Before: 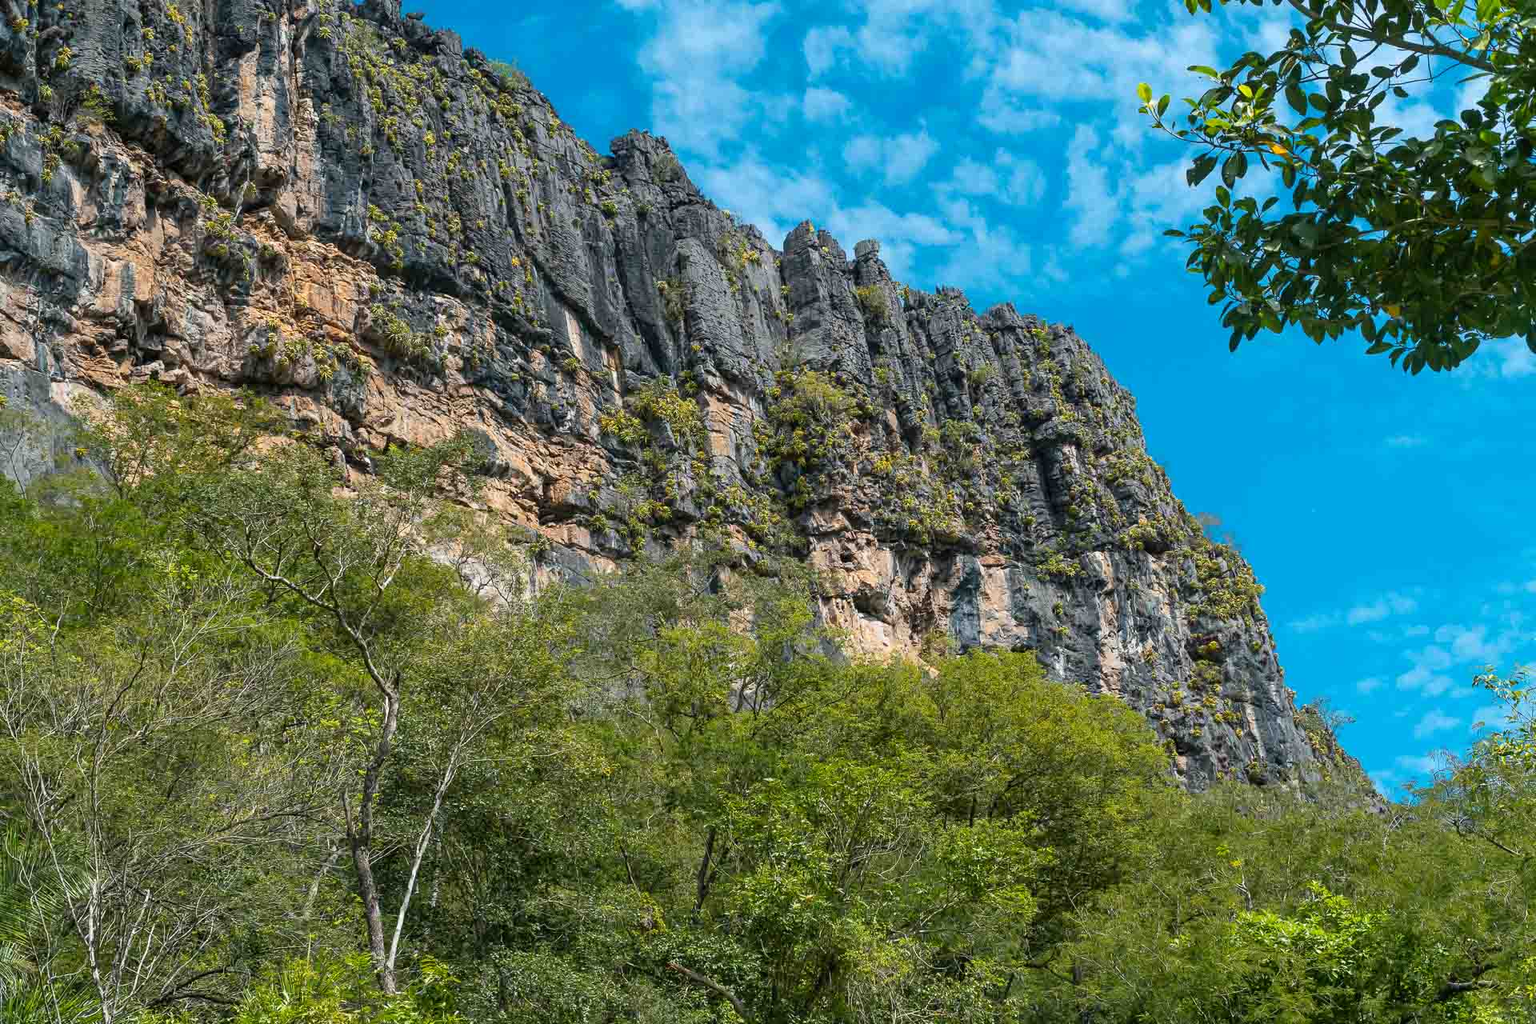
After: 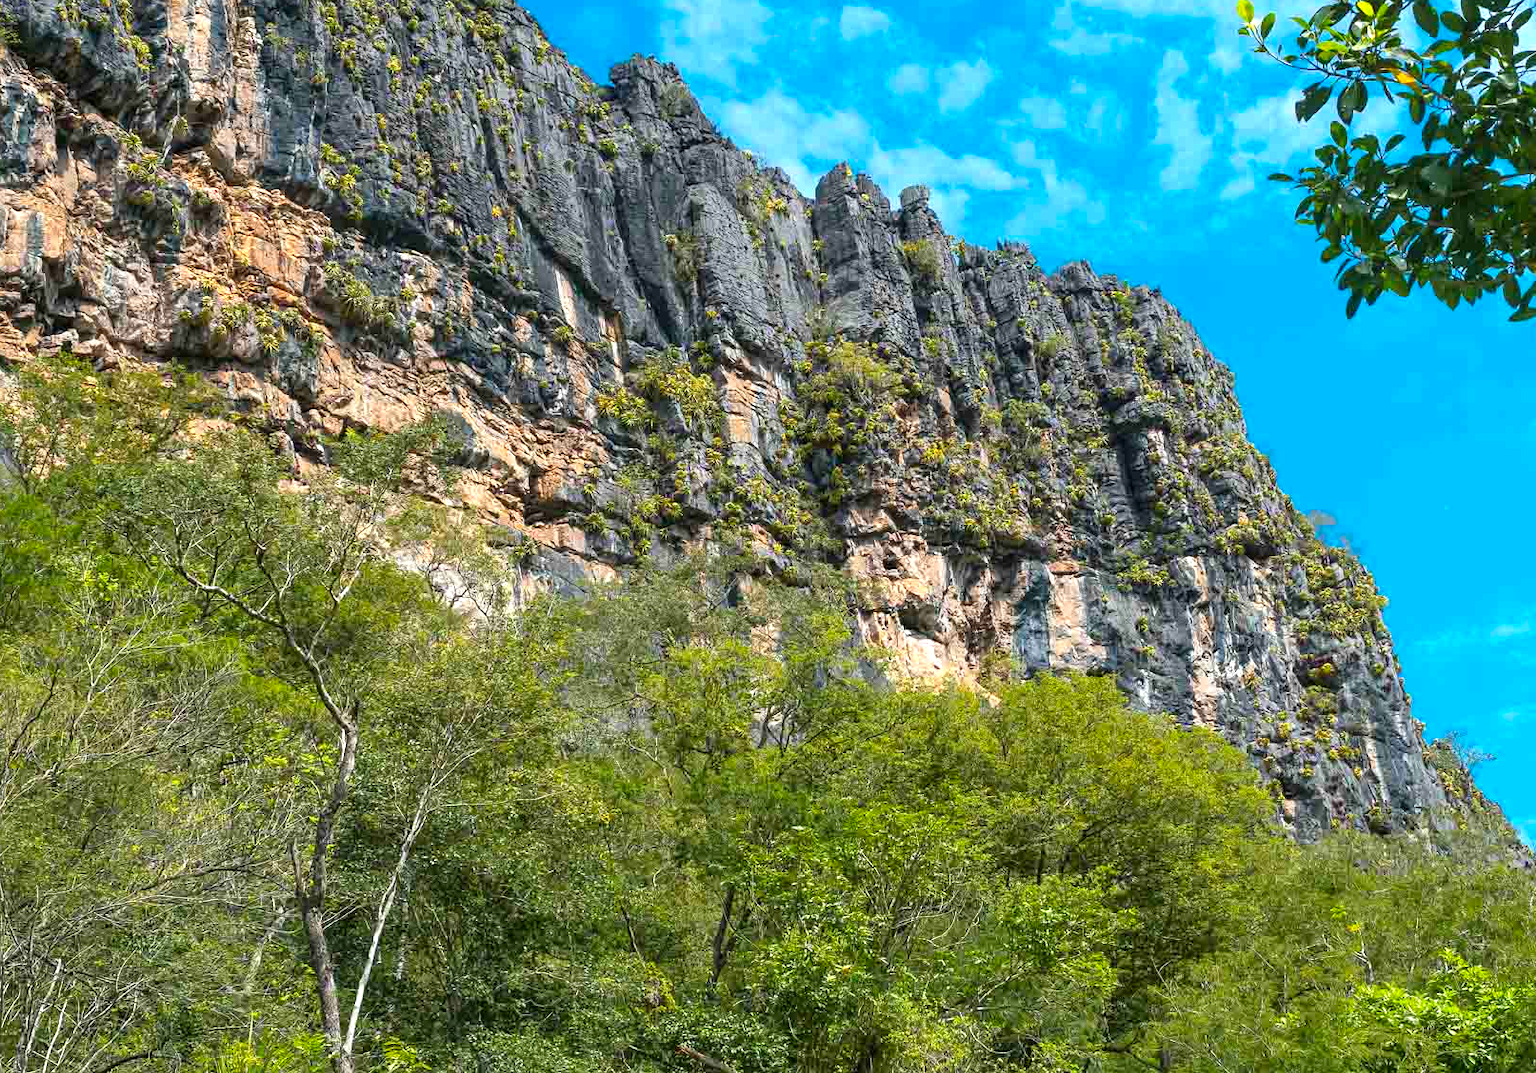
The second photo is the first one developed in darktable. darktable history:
crop: left 6.436%, top 8.254%, right 9.546%, bottom 3.671%
exposure: black level correction 0, exposure 0.499 EV, compensate highlight preservation false
contrast brightness saturation: saturation 0.122
